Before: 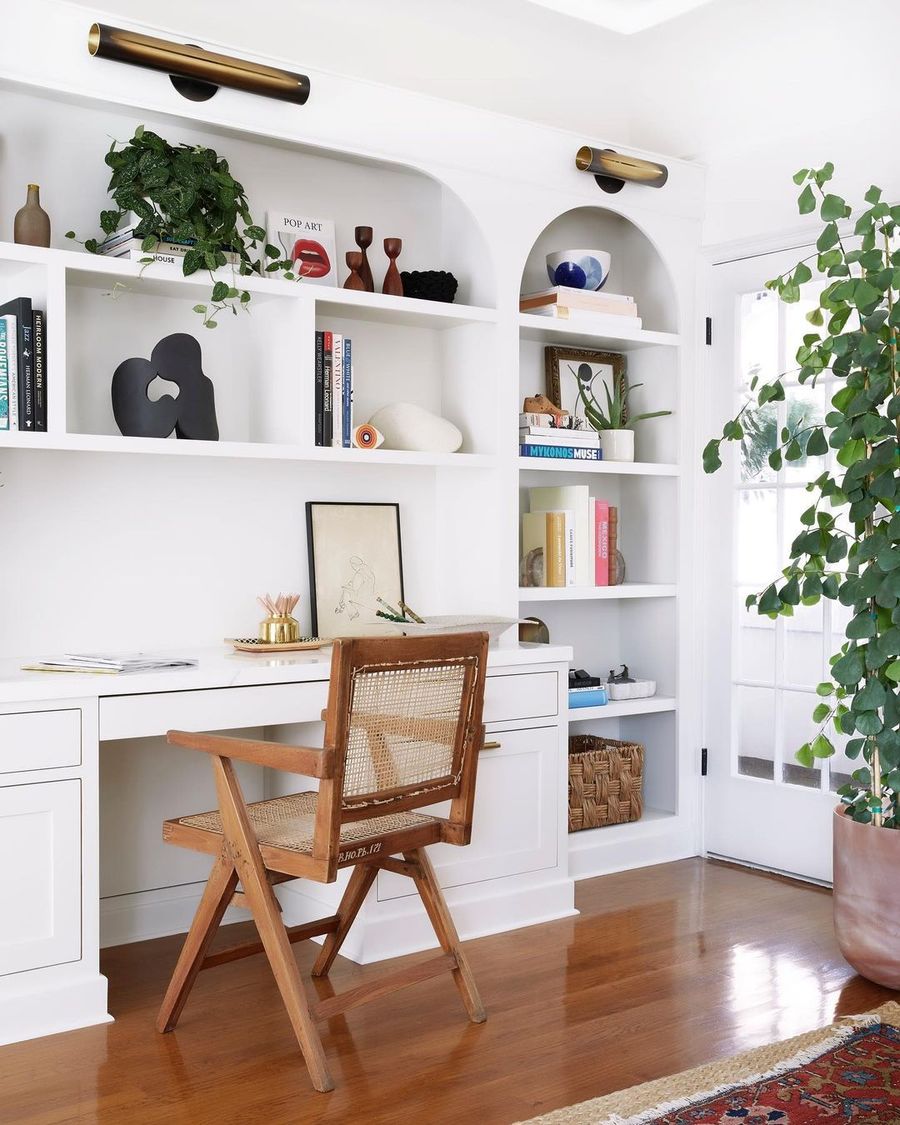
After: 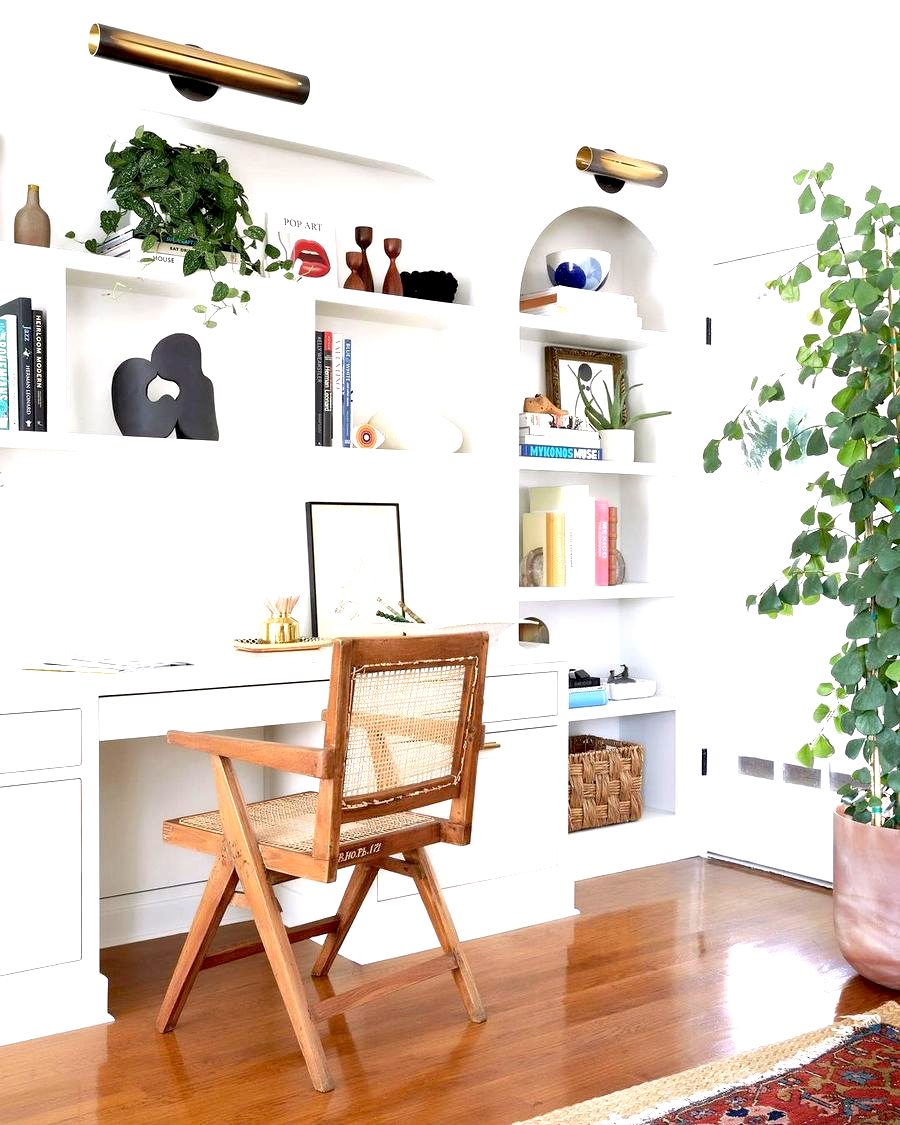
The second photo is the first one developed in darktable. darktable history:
exposure: black level correction 0.008, exposure 0.985 EV, compensate exposure bias true, compensate highlight preservation false
